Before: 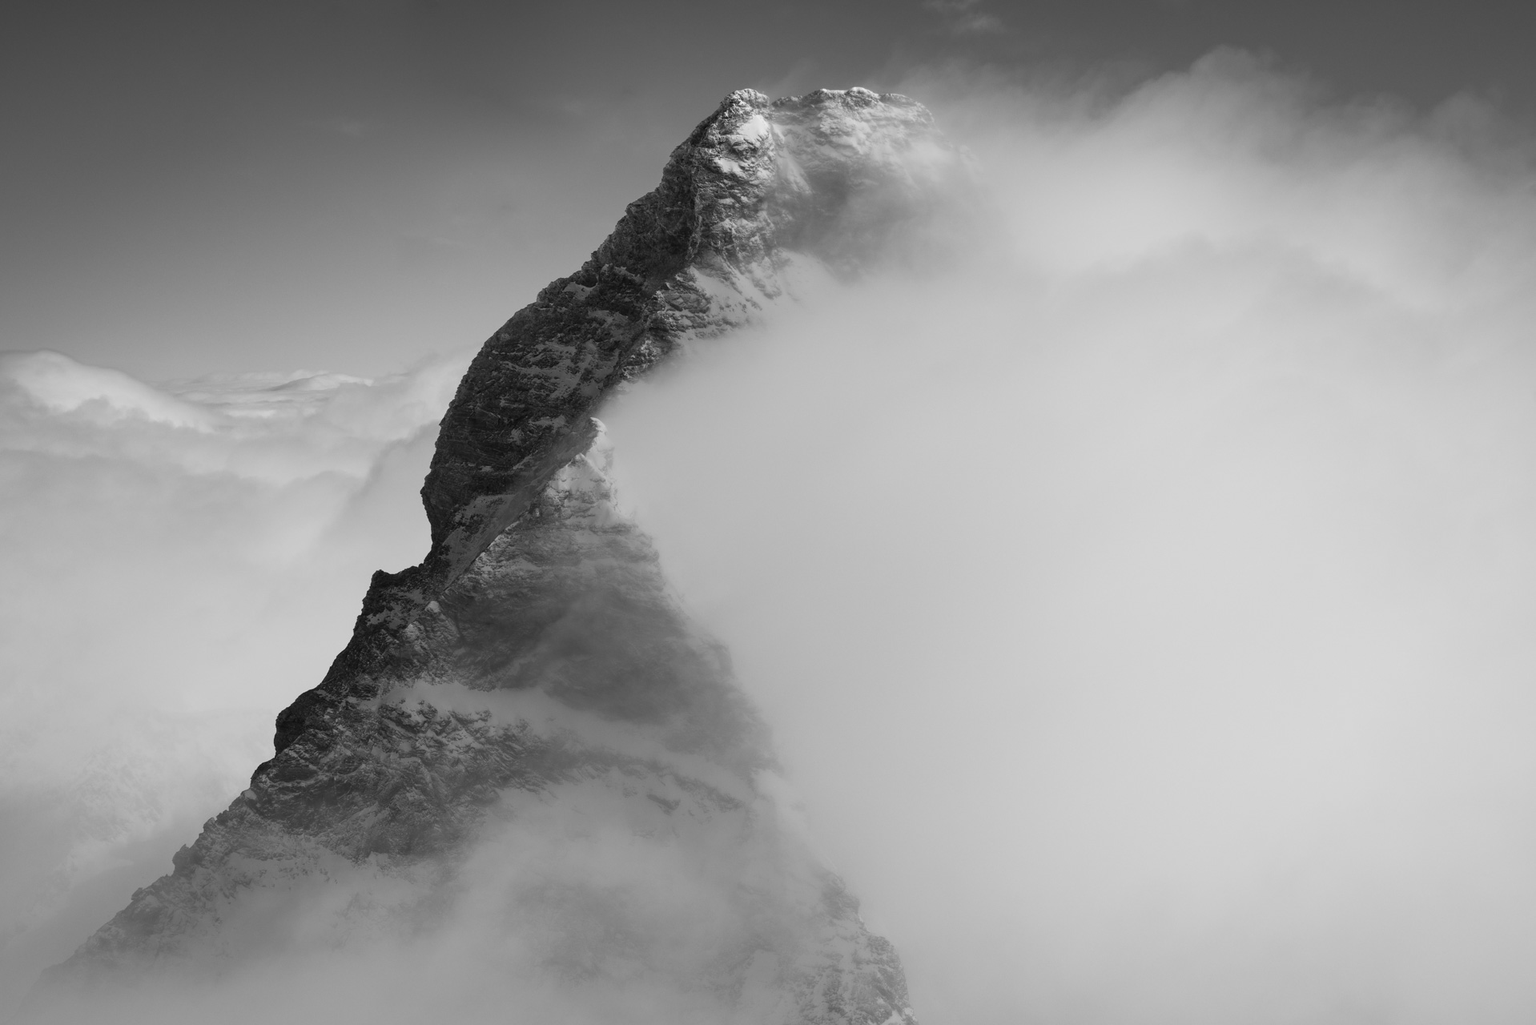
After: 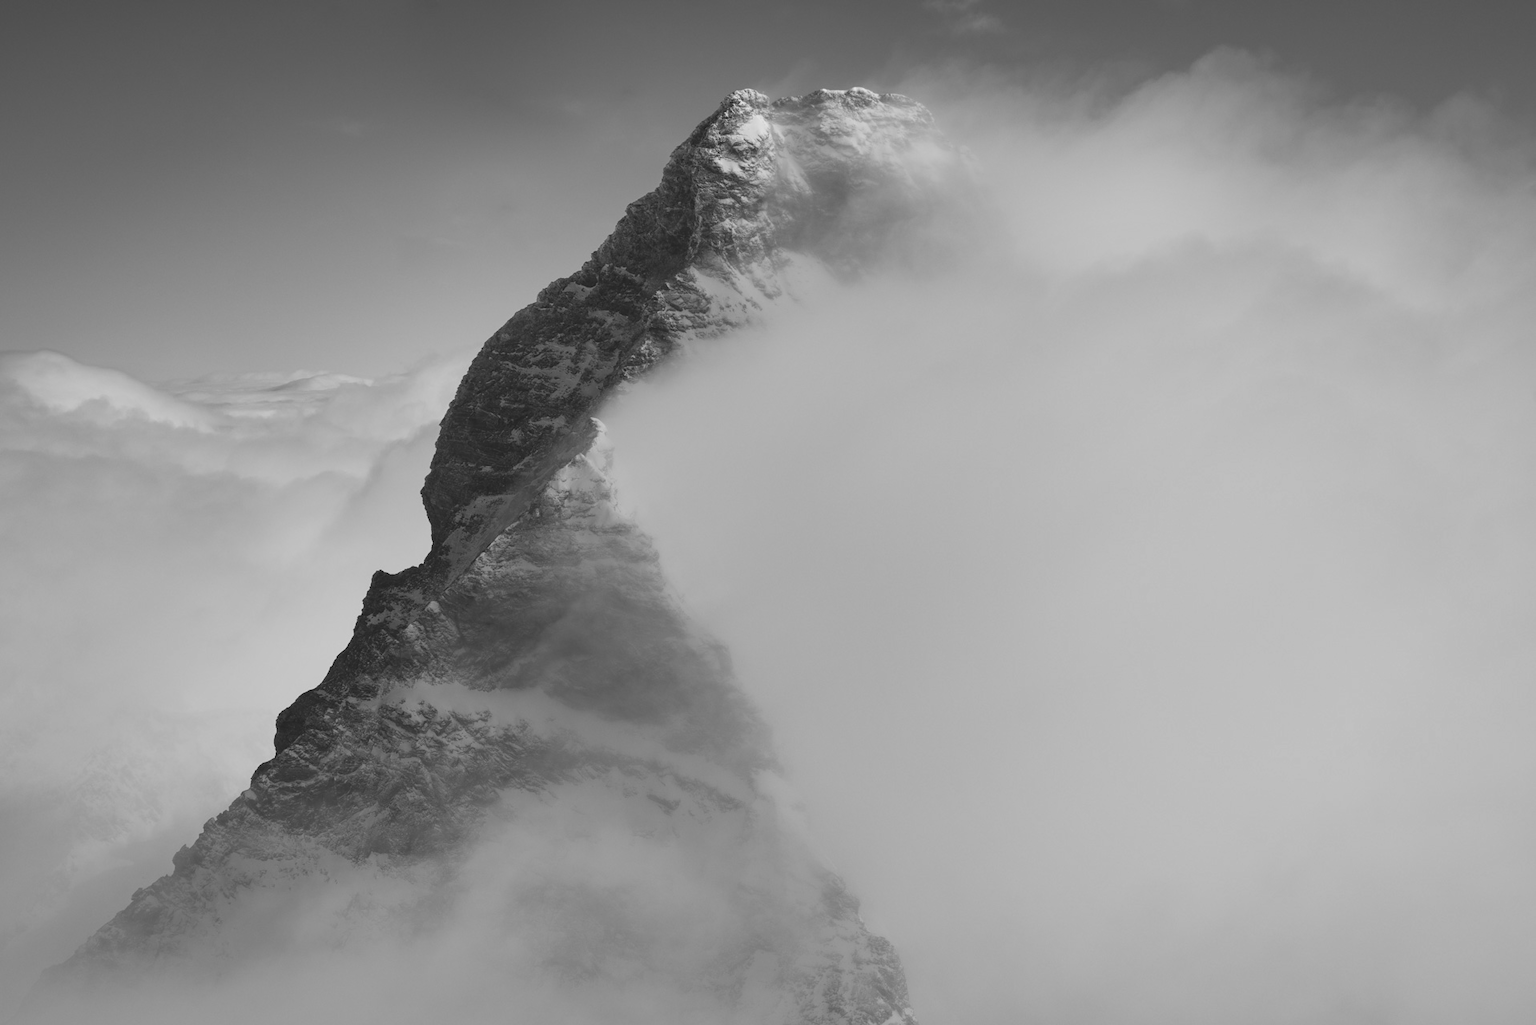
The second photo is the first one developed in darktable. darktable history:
color balance: lift [1.01, 1, 1, 1], gamma [1.097, 1, 1, 1], gain [0.85, 1, 1, 1]
shadows and highlights: shadows 12, white point adjustment 1.2, soften with gaussian
